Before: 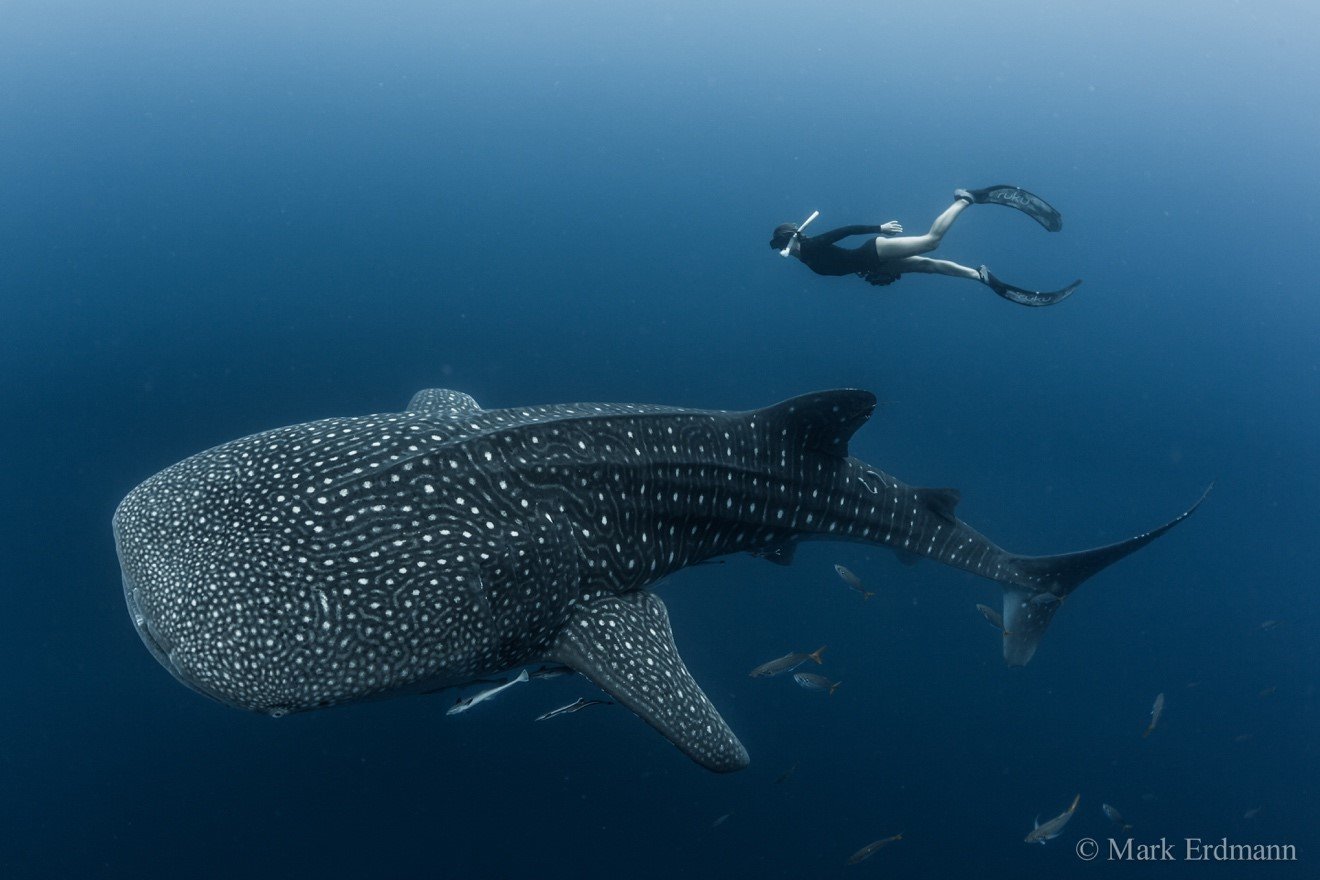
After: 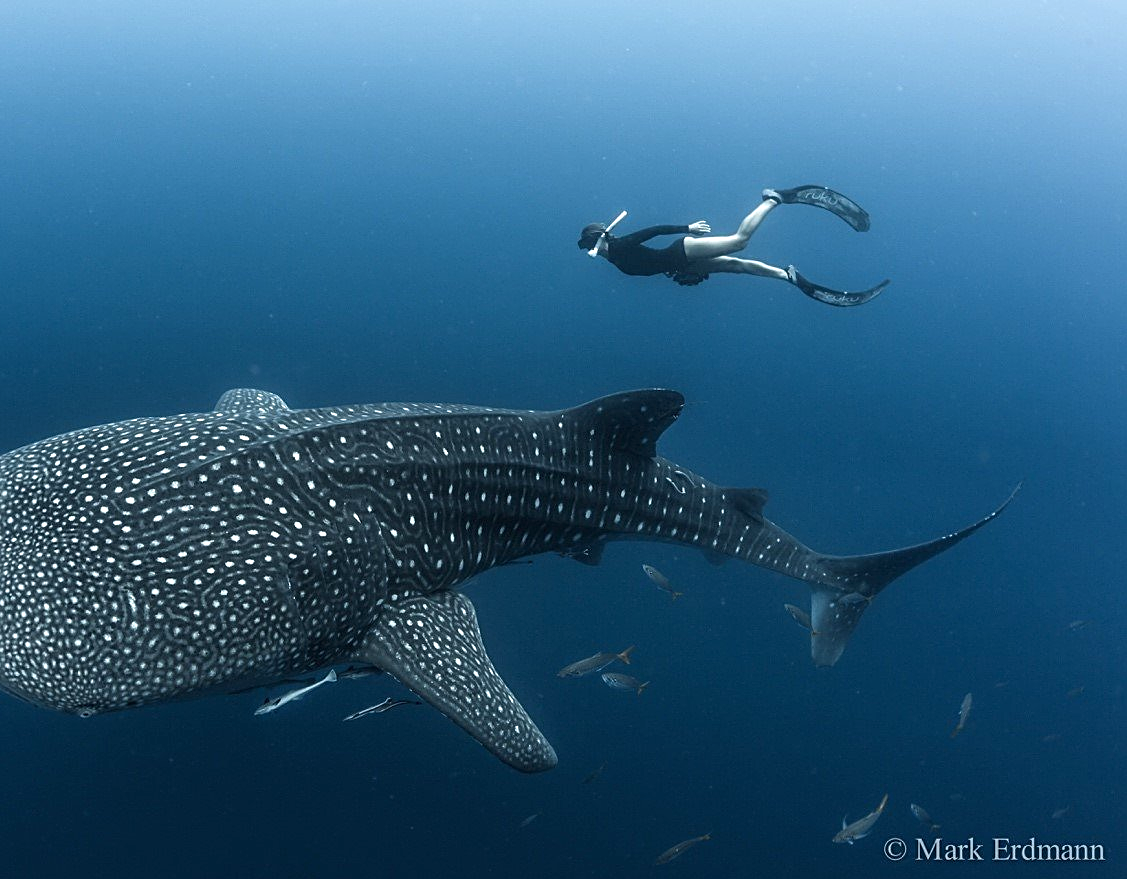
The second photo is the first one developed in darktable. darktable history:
exposure: black level correction 0, exposure 0.5 EV, compensate exposure bias true, compensate highlight preservation false
crop and rotate: left 14.584%
sharpen: on, module defaults
